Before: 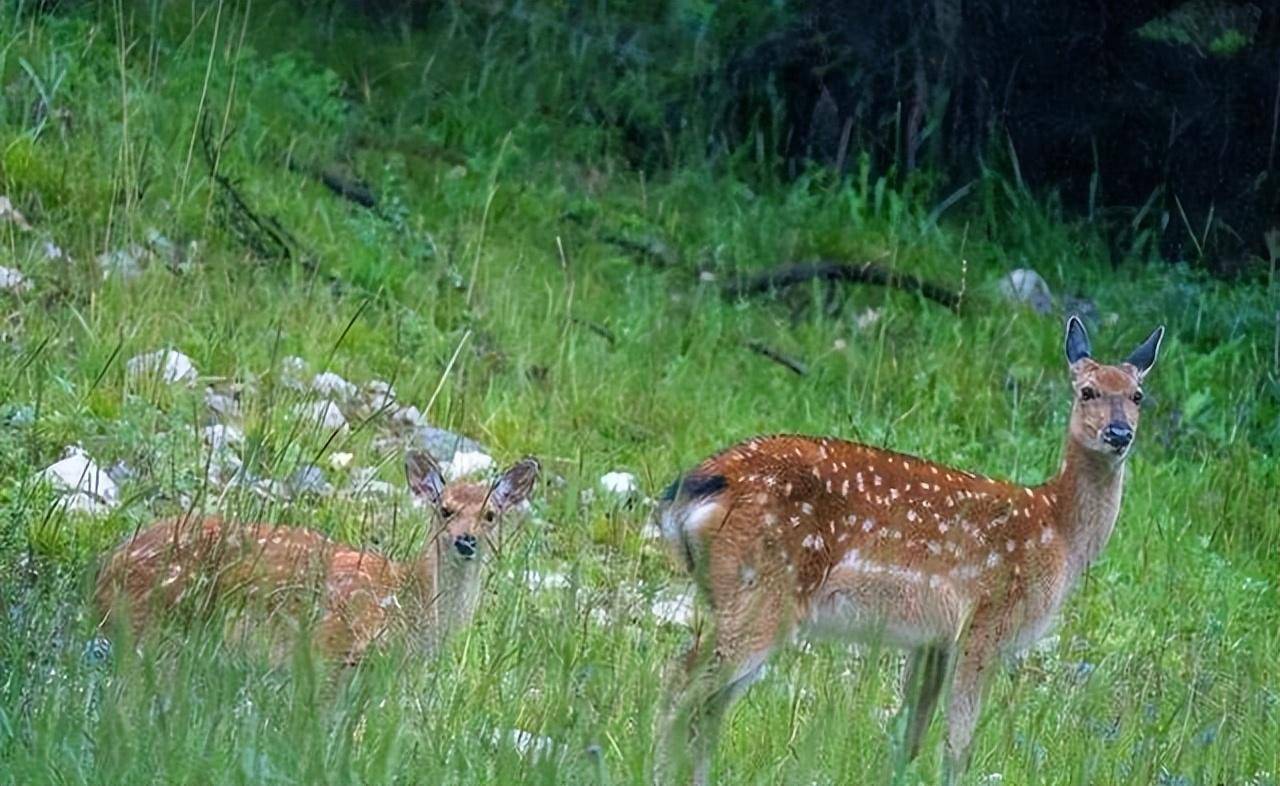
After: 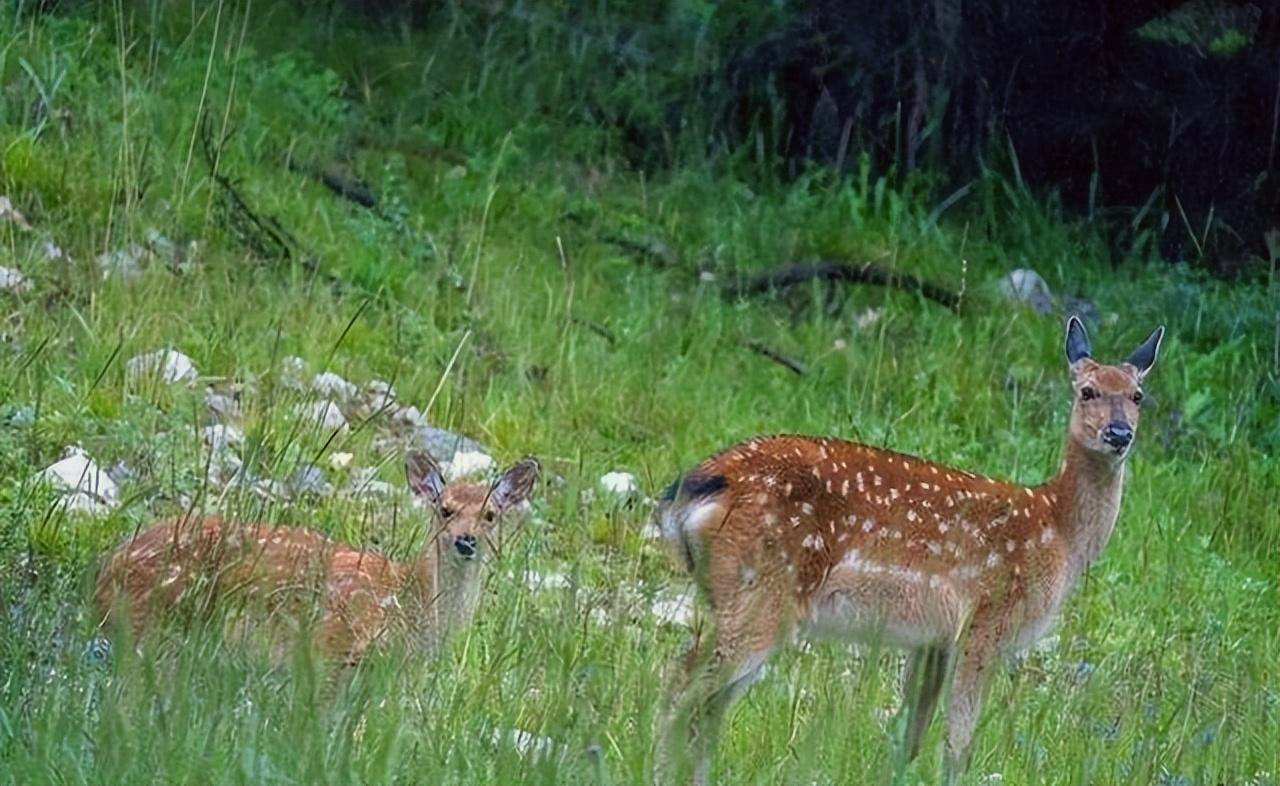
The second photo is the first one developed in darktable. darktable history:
exposure: exposure -0.151 EV, compensate highlight preservation false
color correction: highlights a* -0.95, highlights b* 4.5, shadows a* 3.55
